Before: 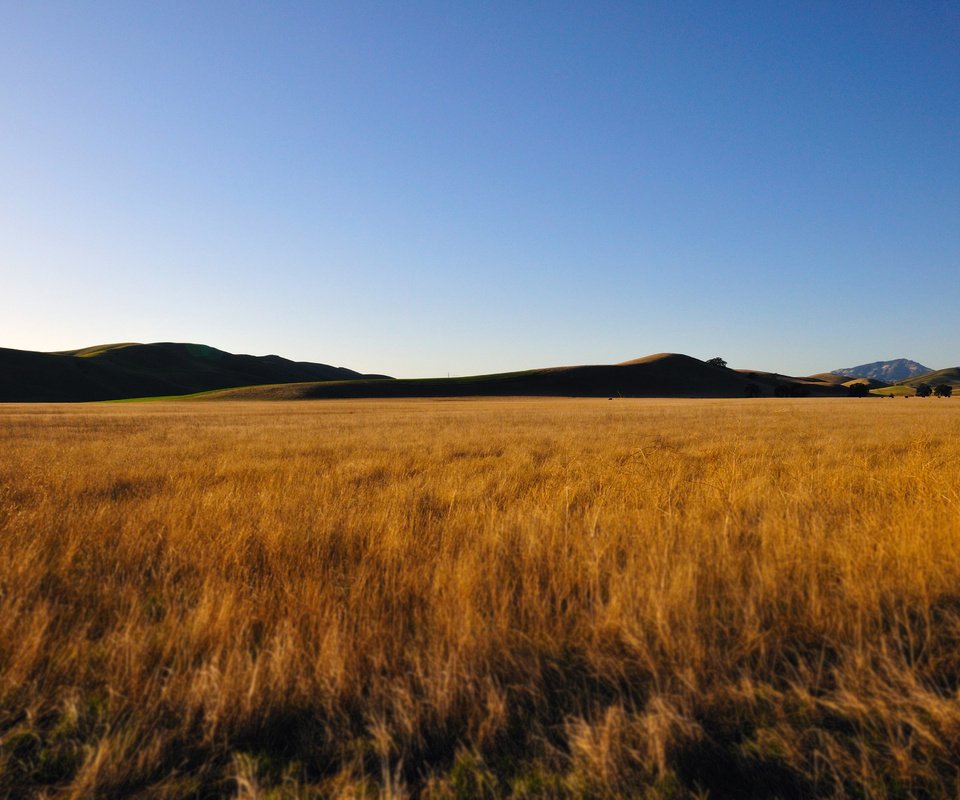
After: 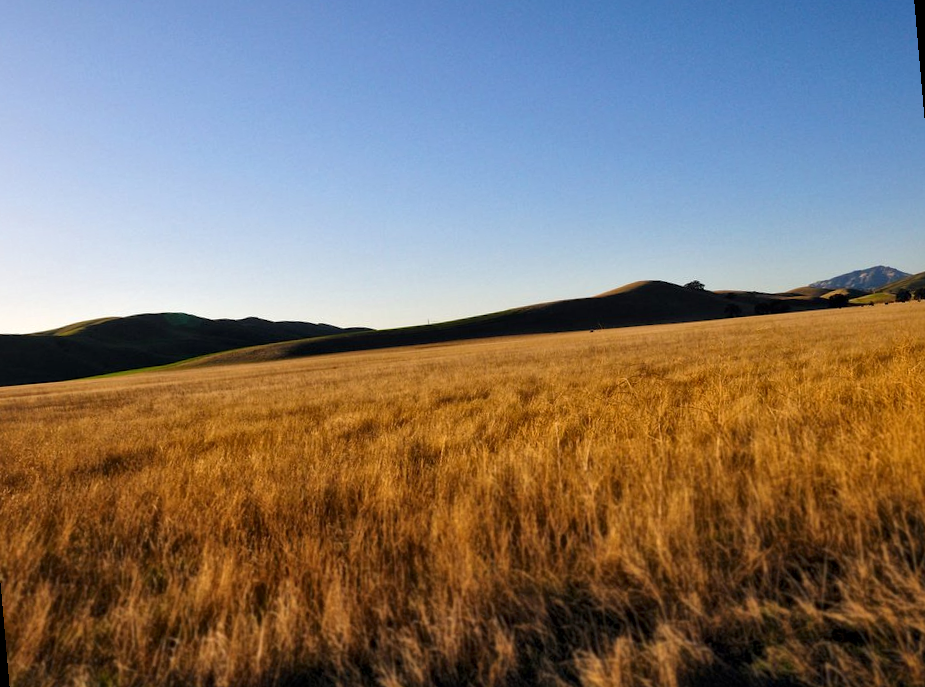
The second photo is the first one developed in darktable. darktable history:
local contrast: mode bilateral grid, contrast 20, coarseness 20, detail 150%, midtone range 0.2
rotate and perspective: rotation -5°, crop left 0.05, crop right 0.952, crop top 0.11, crop bottom 0.89
